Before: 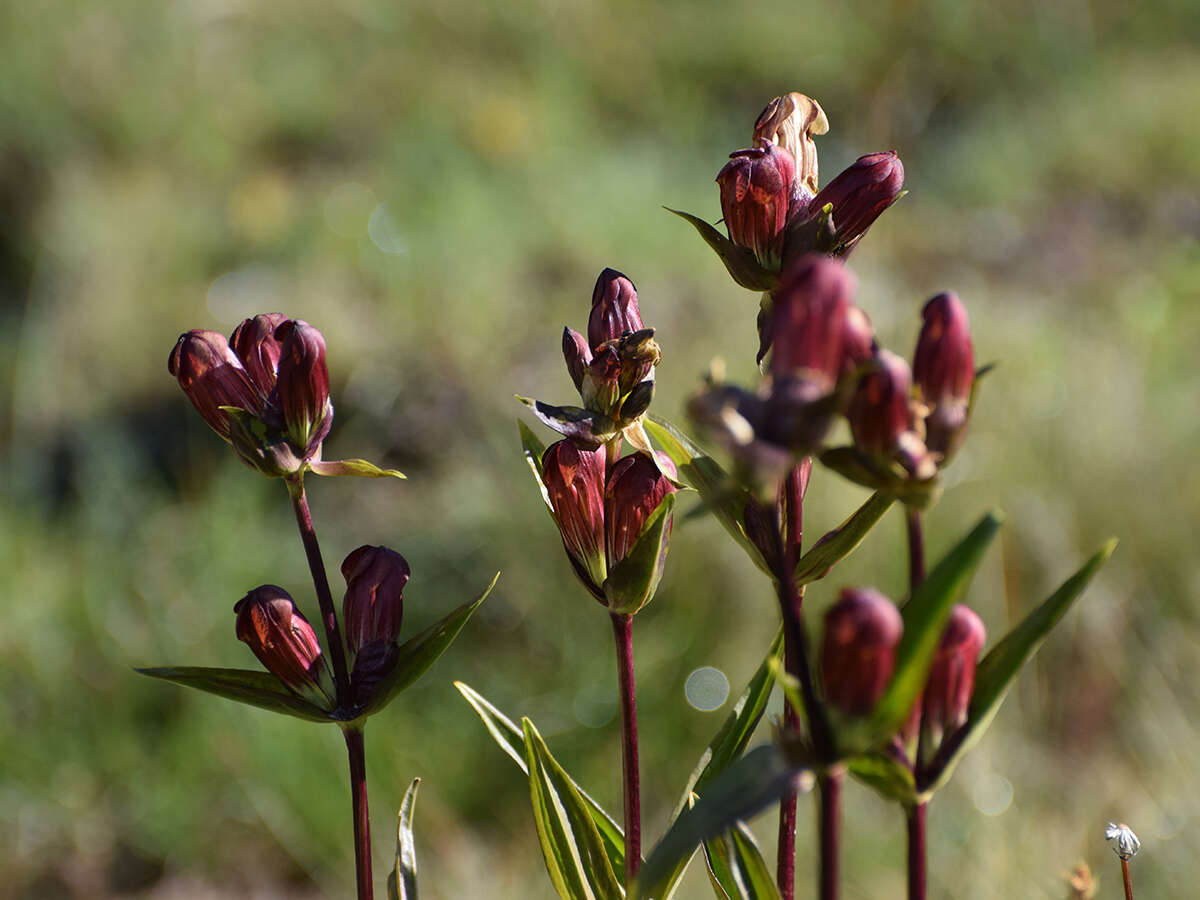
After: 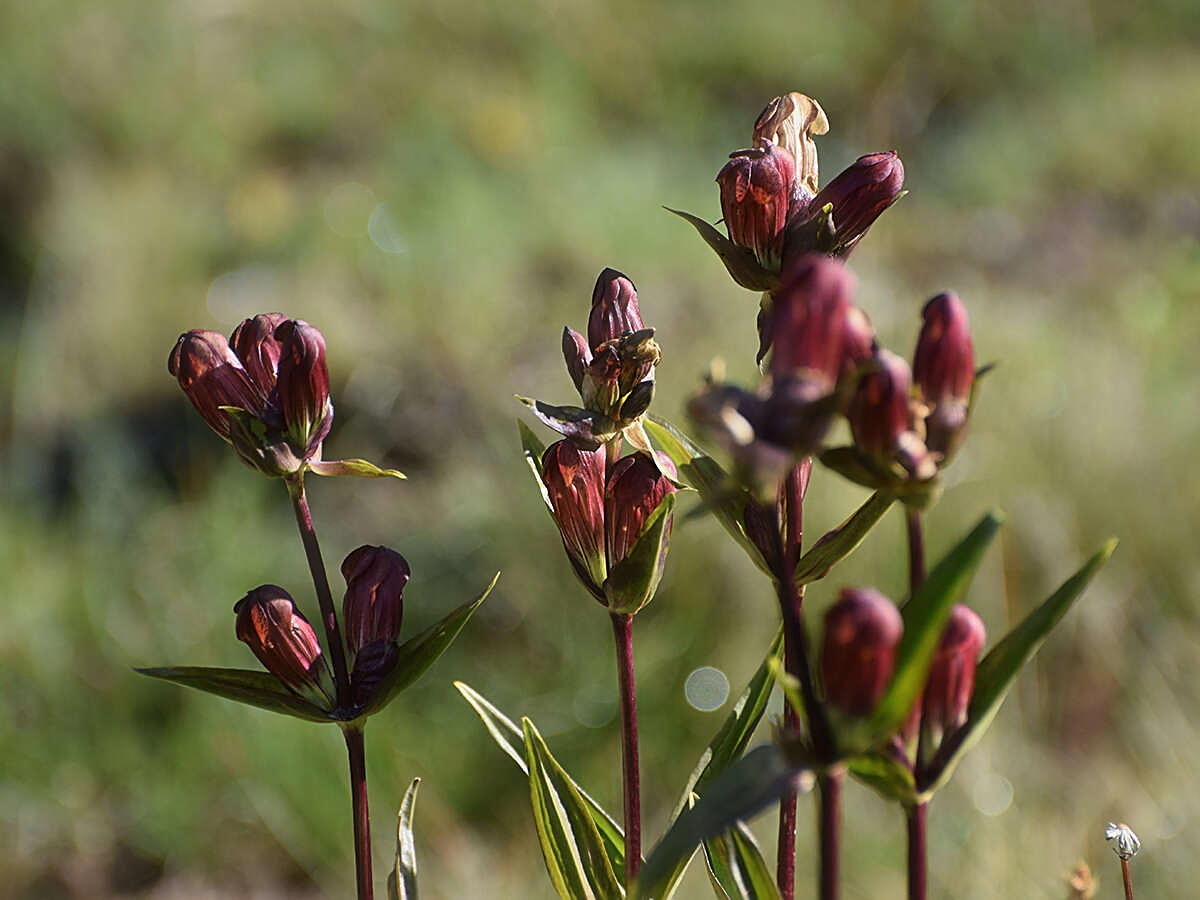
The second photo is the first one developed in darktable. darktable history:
sharpen: amount 0.592
haze removal: strength -0.104, compatibility mode true
